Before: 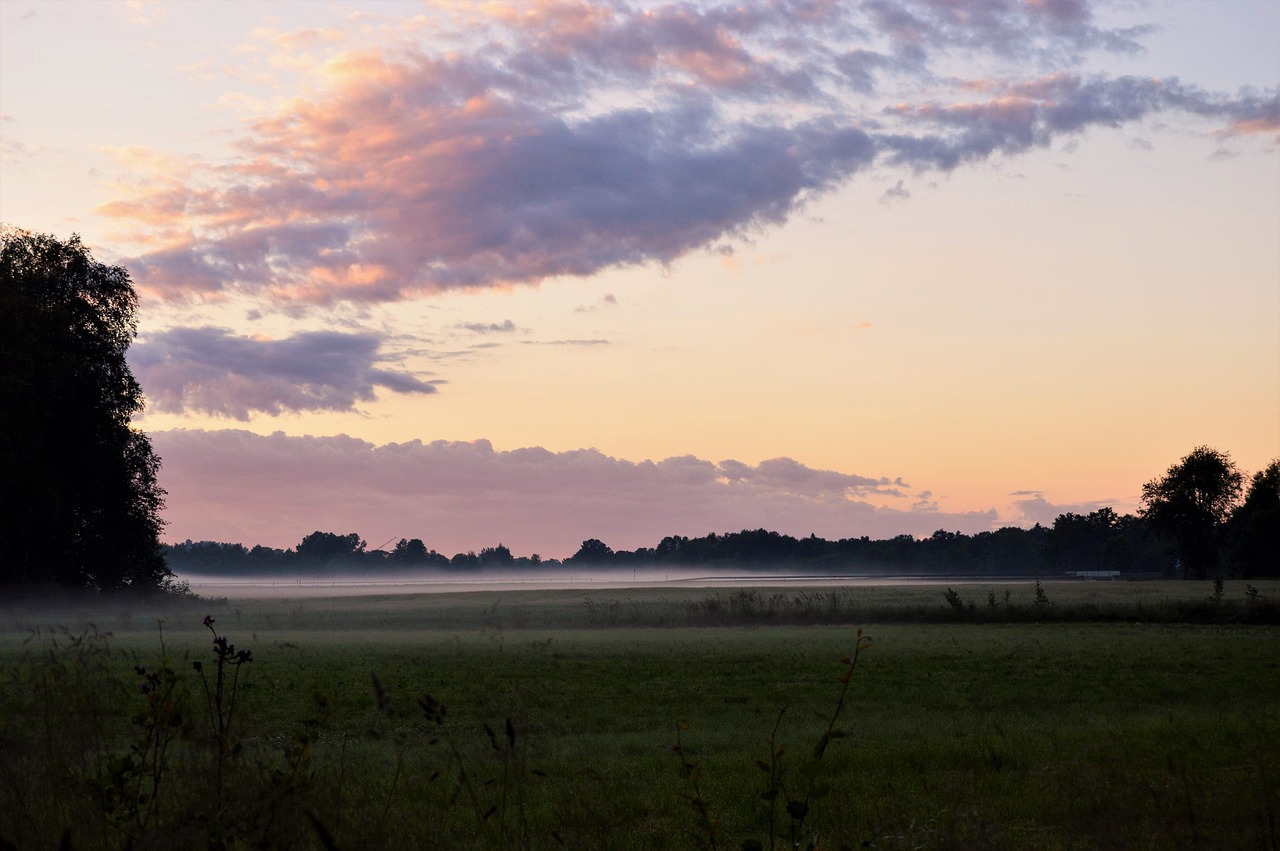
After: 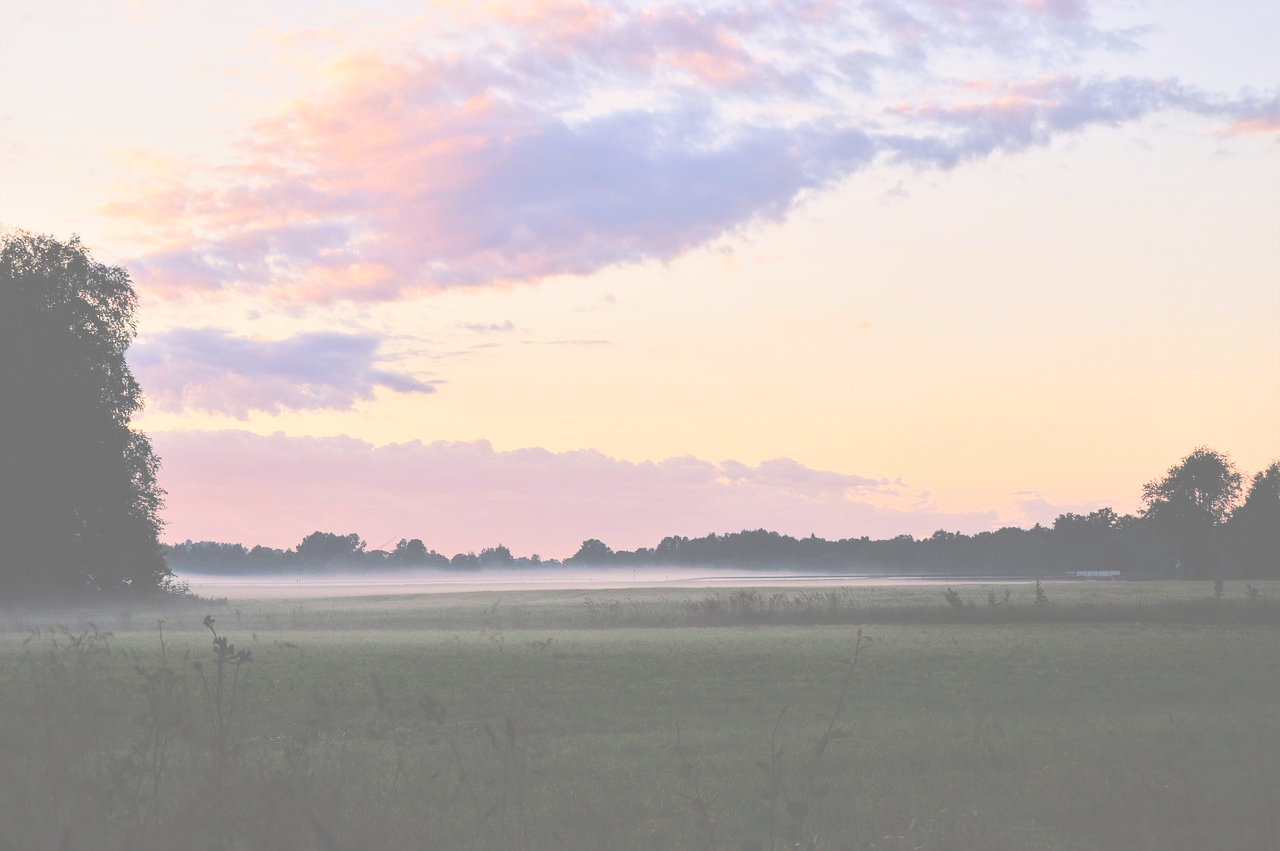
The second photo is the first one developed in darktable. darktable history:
tone curve: curves: ch0 [(0, 0) (0.003, 0.055) (0.011, 0.111) (0.025, 0.126) (0.044, 0.169) (0.069, 0.215) (0.1, 0.199) (0.136, 0.207) (0.177, 0.259) (0.224, 0.327) (0.277, 0.361) (0.335, 0.431) (0.399, 0.501) (0.468, 0.589) (0.543, 0.683) (0.623, 0.73) (0.709, 0.796) (0.801, 0.863) (0.898, 0.921) (1, 1)], color space Lab, linked channels, preserve colors none
filmic rgb: black relative exposure -7.65 EV, white relative exposure 4.56 EV, hardness 3.61, iterations of high-quality reconstruction 0
shadows and highlights: radius 47.28, white point adjustment 6.67, compress 80%, soften with gaussian
exposure: black level correction -0.07, exposure 0.503 EV, compensate highlight preservation false
